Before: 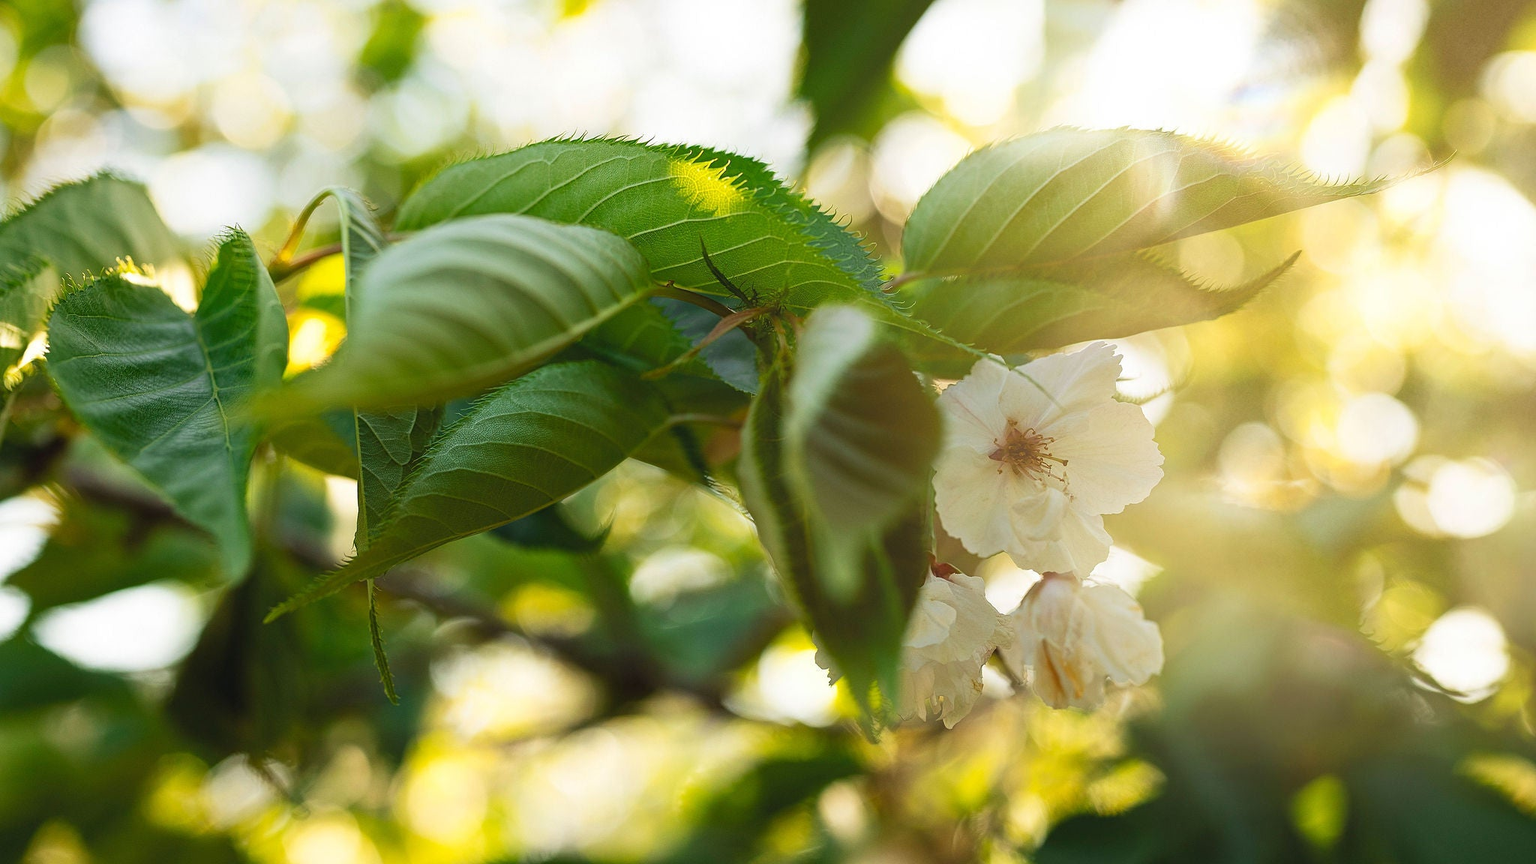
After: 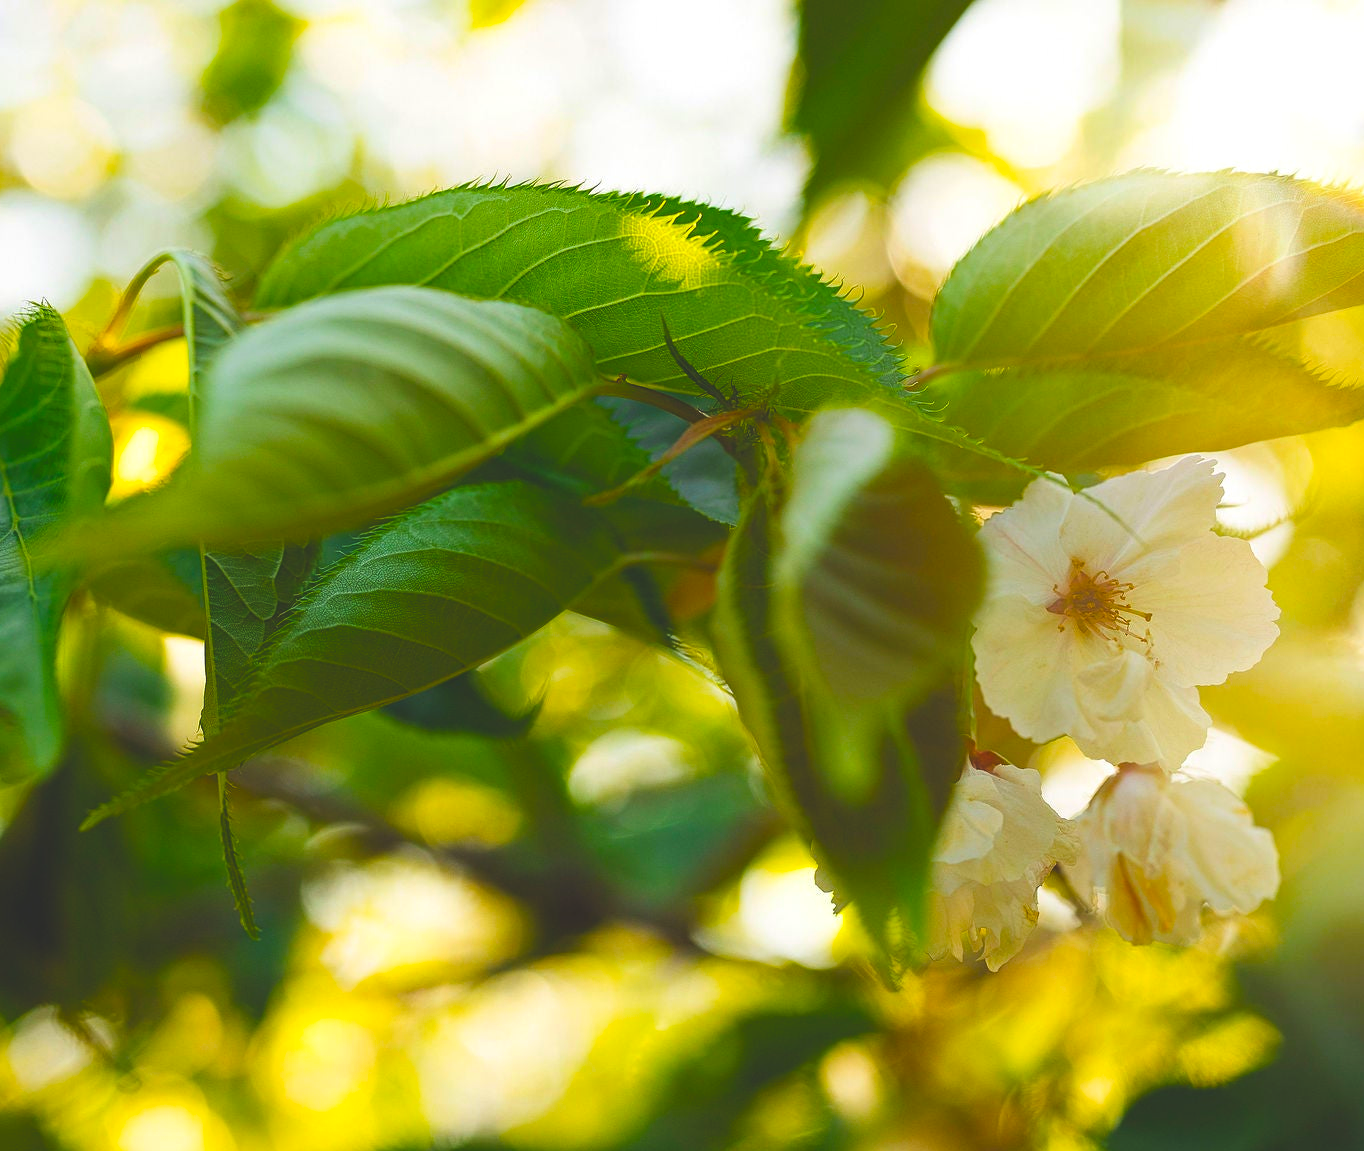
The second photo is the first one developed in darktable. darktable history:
color balance rgb: global offset › luminance 1.976%, linear chroma grading › shadows 9.61%, linear chroma grading › highlights 9.914%, linear chroma grading › global chroma 15.148%, linear chroma grading › mid-tones 14.589%, perceptual saturation grading › global saturation 25.413%
crop and rotate: left 13.324%, right 20.035%
